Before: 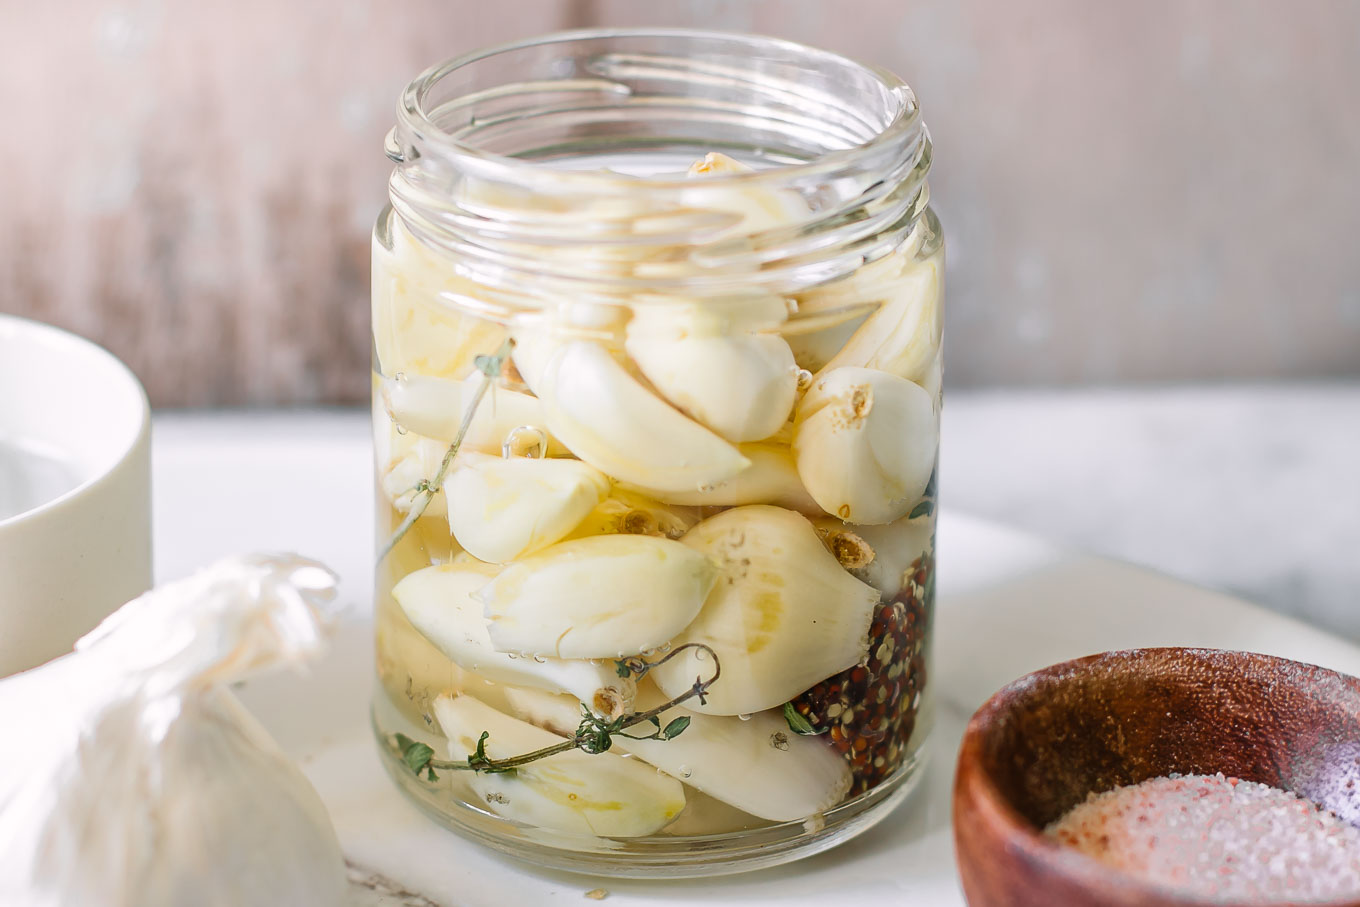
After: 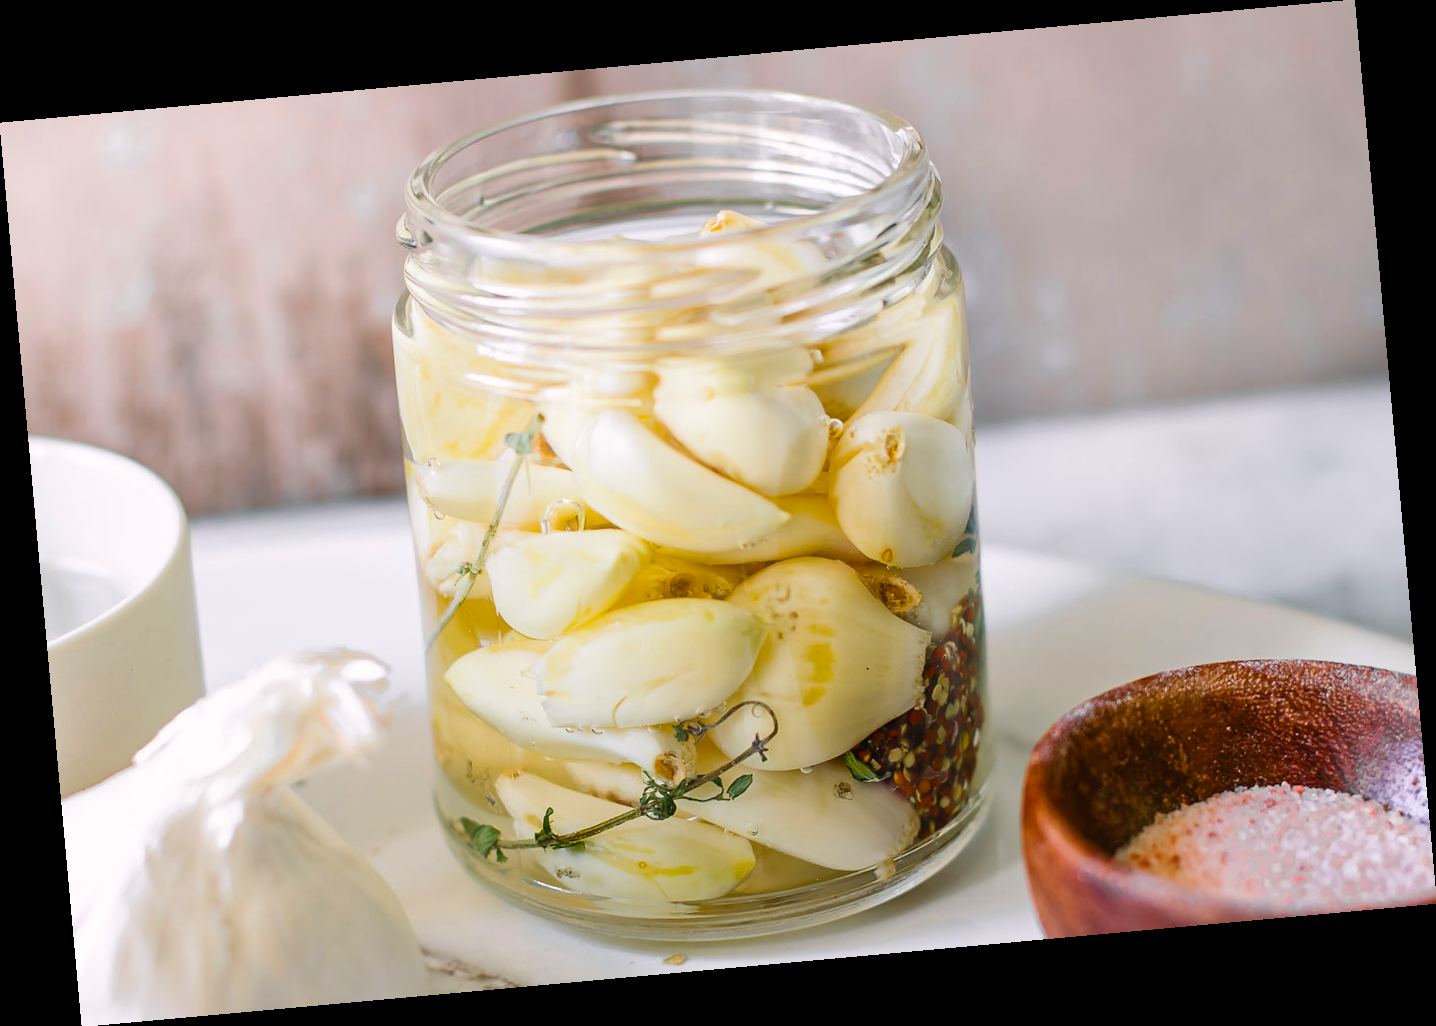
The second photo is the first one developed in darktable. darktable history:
rotate and perspective: rotation -5.2°, automatic cropping off
color balance rgb: perceptual saturation grading › global saturation 20%, global vibrance 20%
